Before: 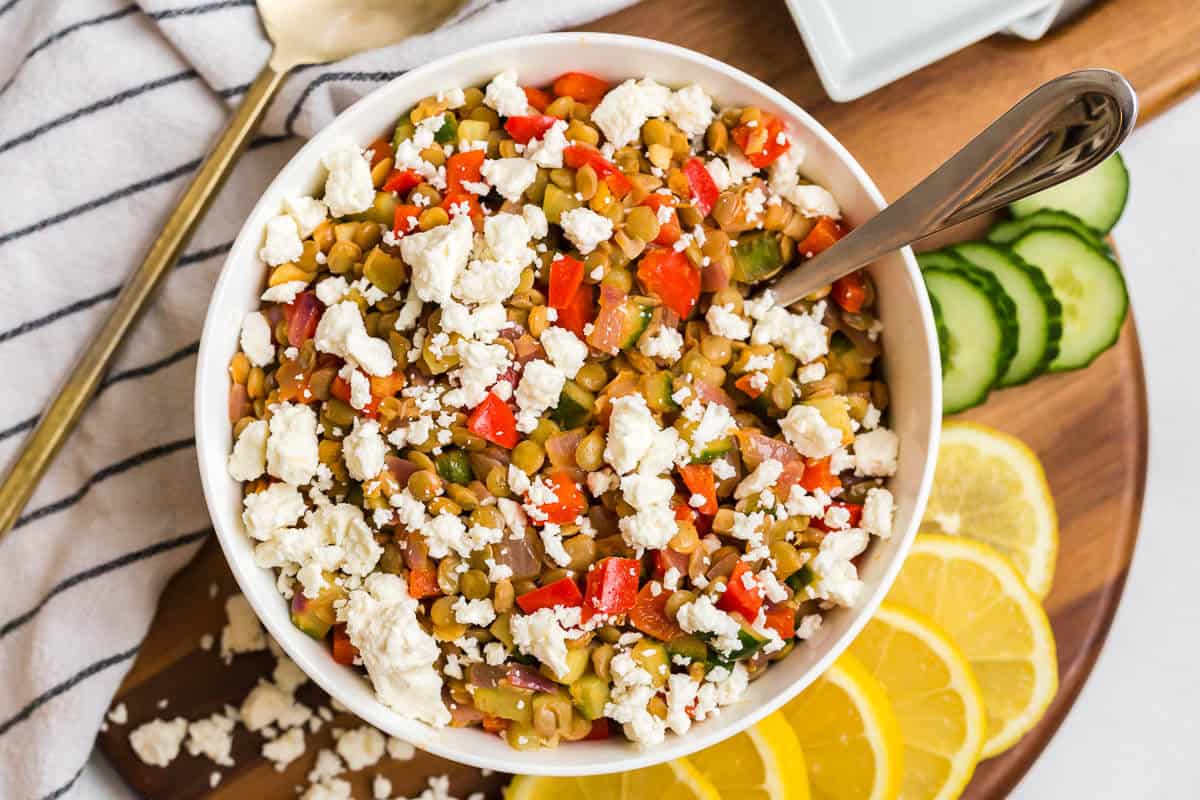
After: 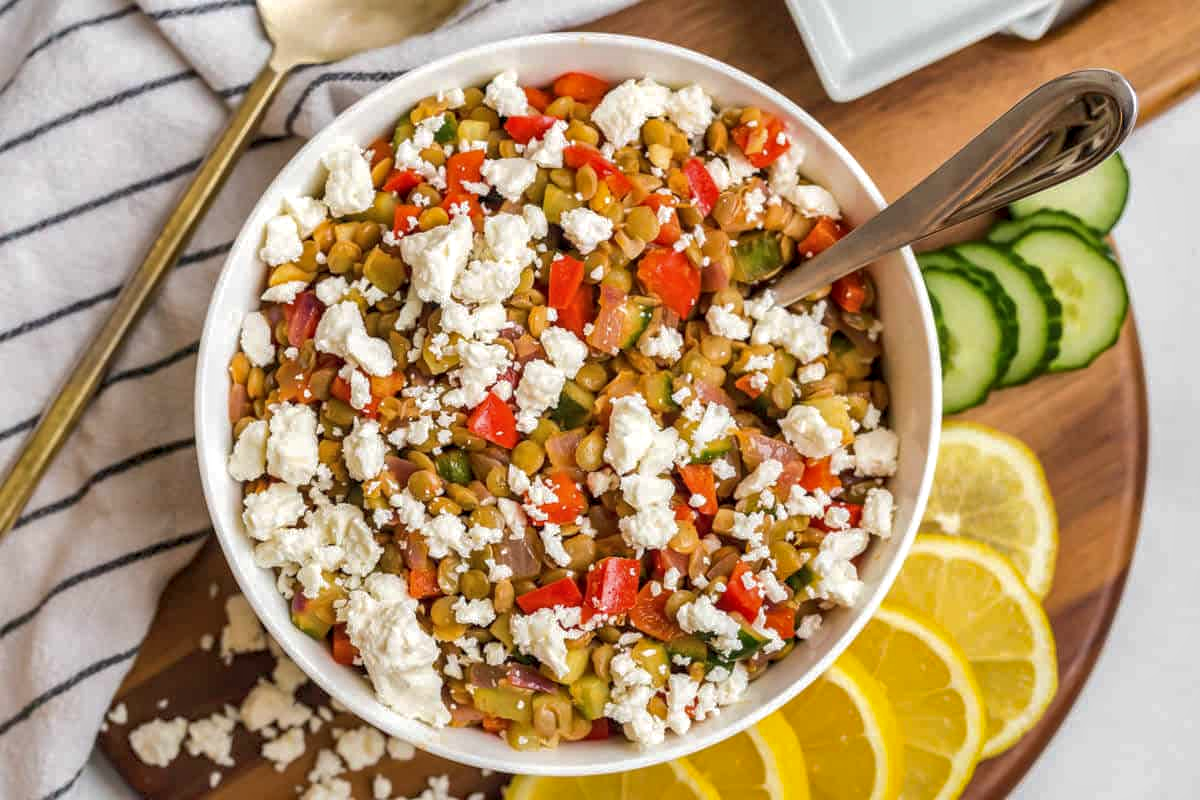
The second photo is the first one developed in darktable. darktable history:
shadows and highlights: on, module defaults
contrast brightness saturation: saturation -0.05
local contrast: detail 130%
